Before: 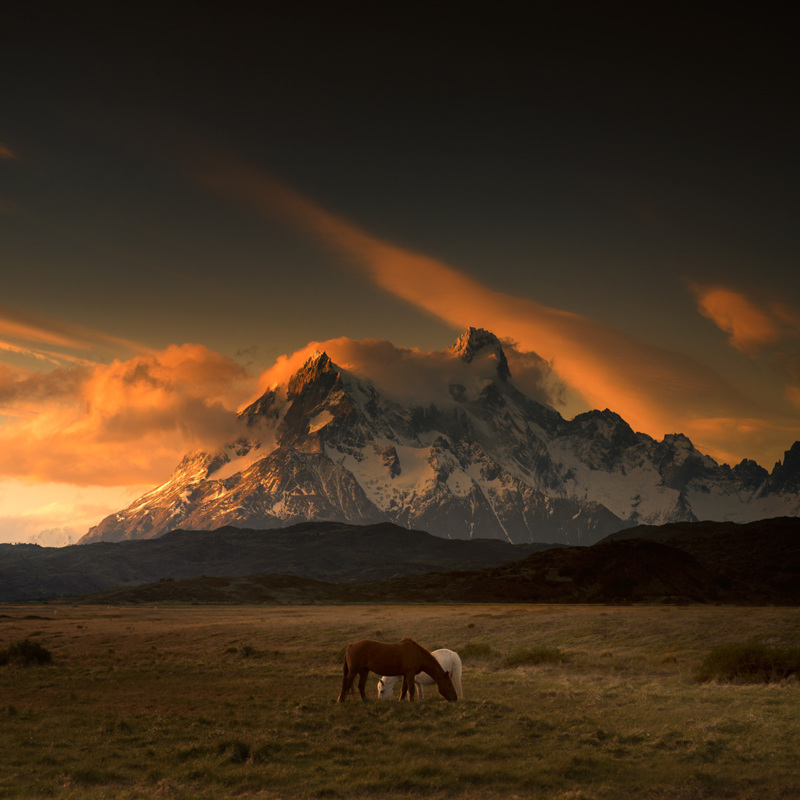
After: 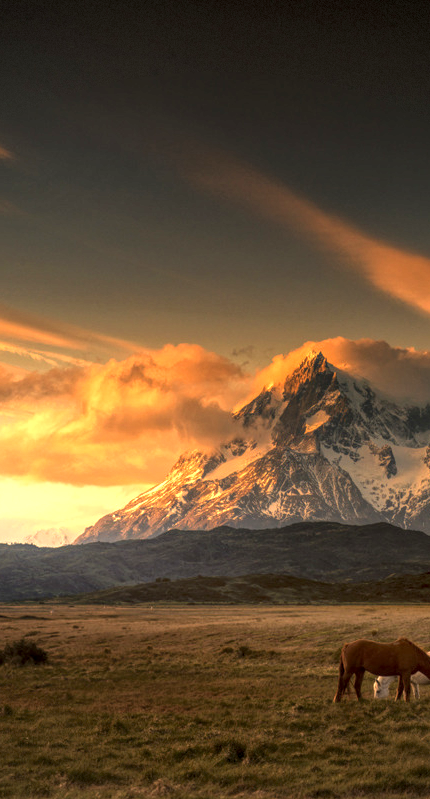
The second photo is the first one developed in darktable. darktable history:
vignetting: fall-off start 100%, fall-off radius 71%, brightness -0.434, saturation -0.2, width/height ratio 1.178, dithering 8-bit output, unbound false
exposure: exposure 0.921 EV, compensate highlight preservation false
crop: left 0.587%, right 45.588%, bottom 0.086%
local contrast: highlights 74%, shadows 55%, detail 176%, midtone range 0.207
